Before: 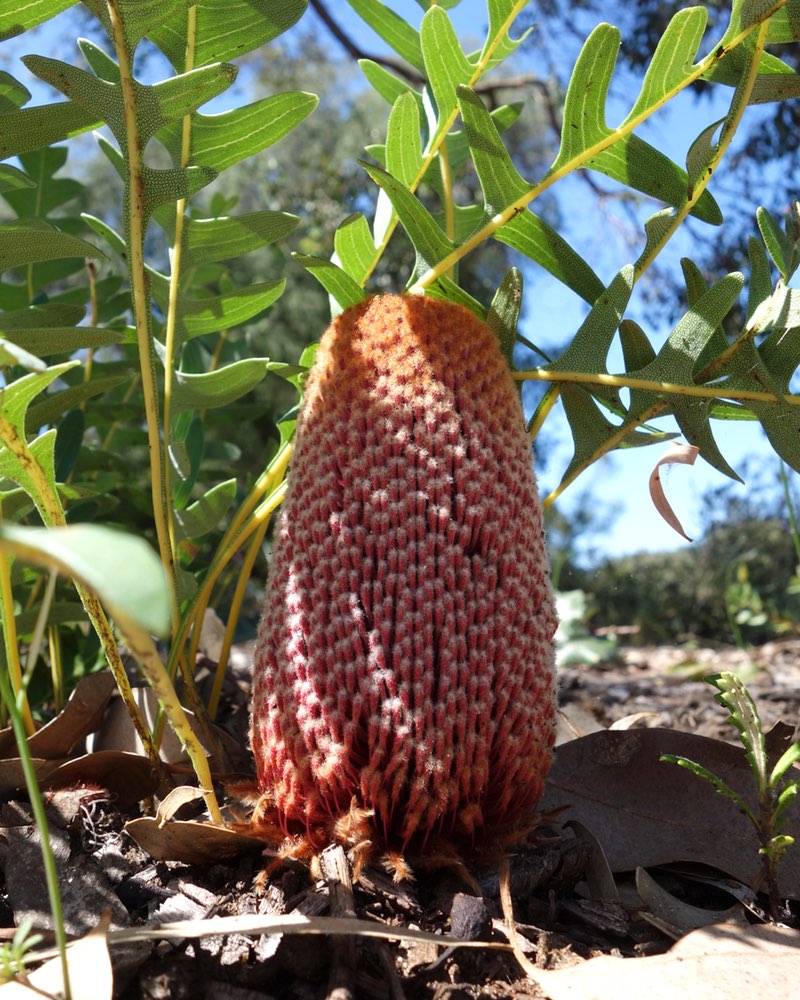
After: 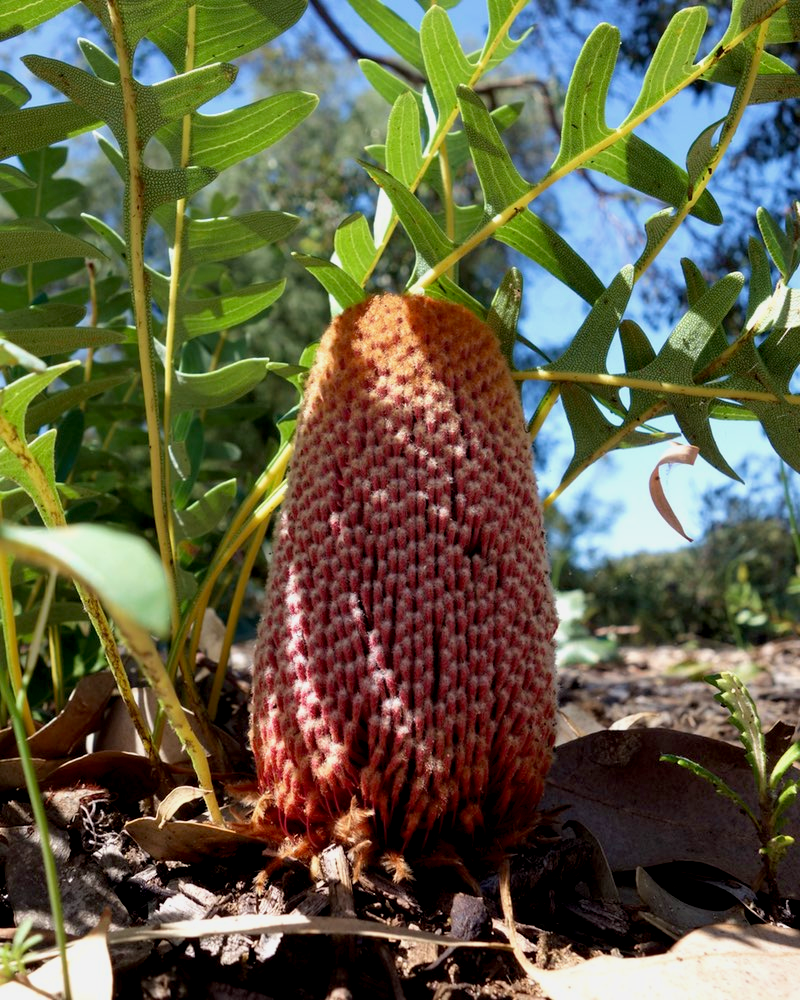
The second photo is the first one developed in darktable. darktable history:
velvia: on, module defaults
exposure: black level correction 0.009, exposure -0.167 EV, compensate highlight preservation false
